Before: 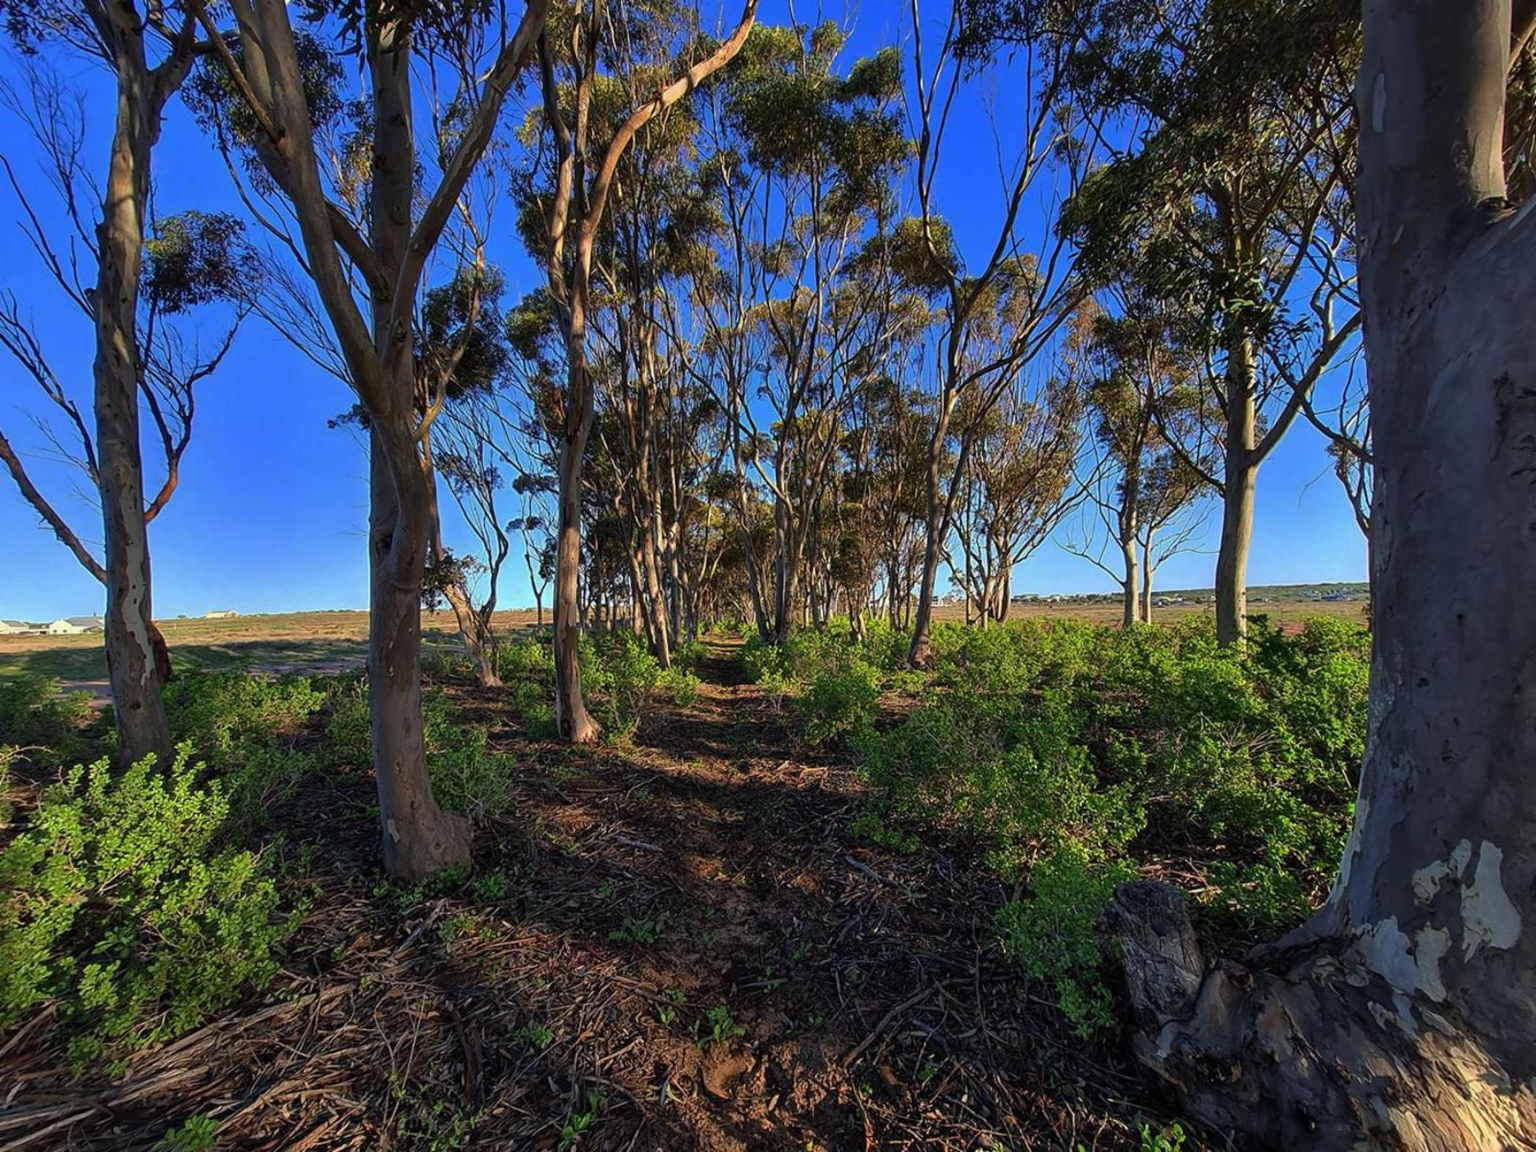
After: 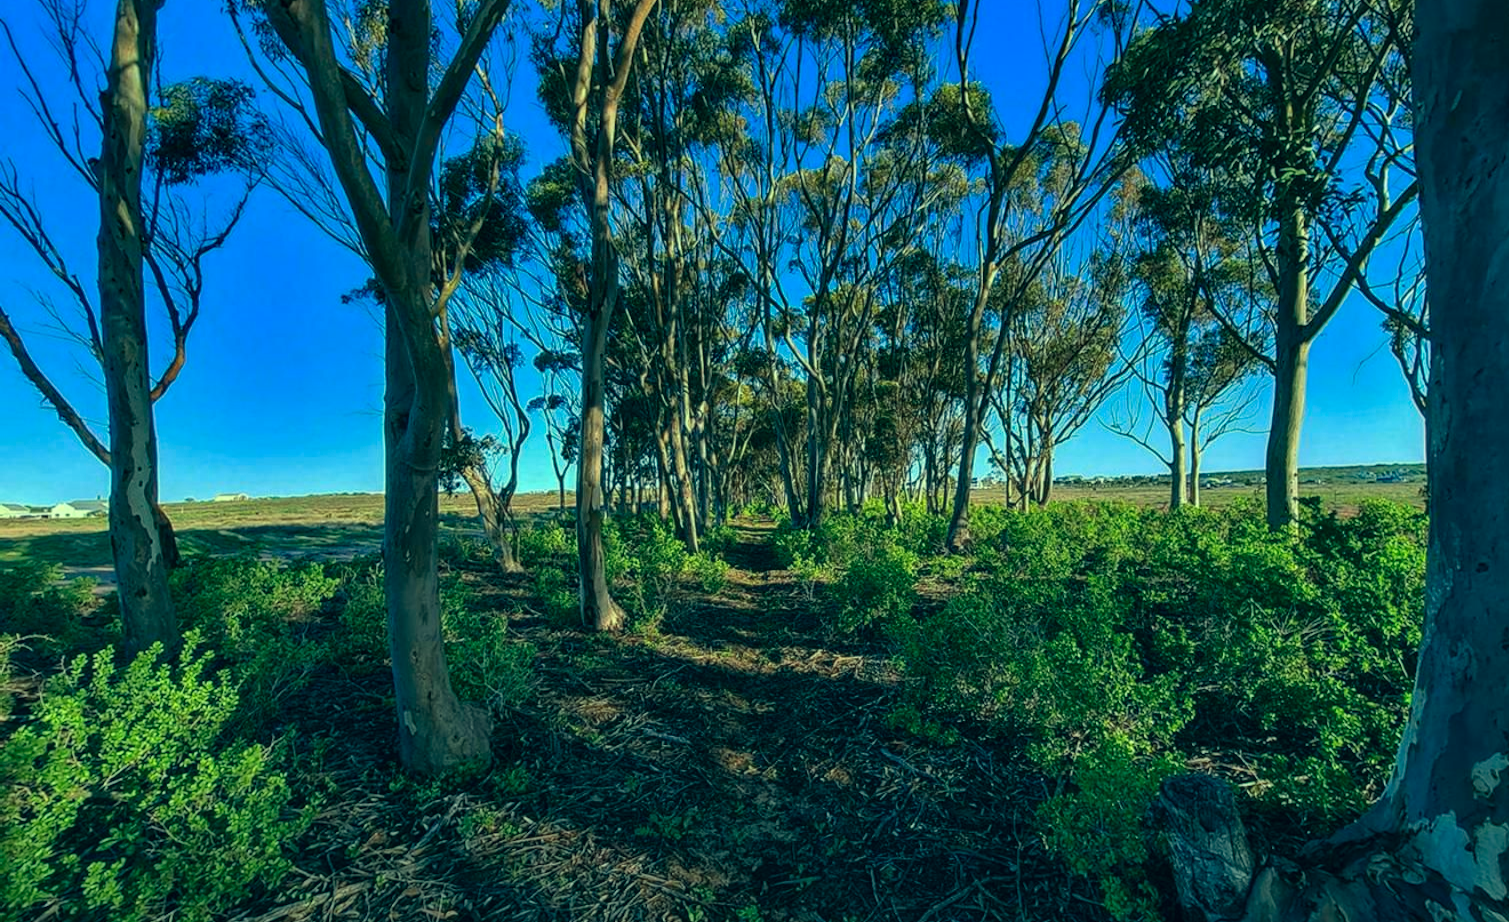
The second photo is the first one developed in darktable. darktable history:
color correction: highlights a* -19.78, highlights b* 9.8, shadows a* -19.88, shadows b* -11.19
crop and rotate: angle 0.043°, top 11.9%, right 5.566%, bottom 11.119%
local contrast: on, module defaults
